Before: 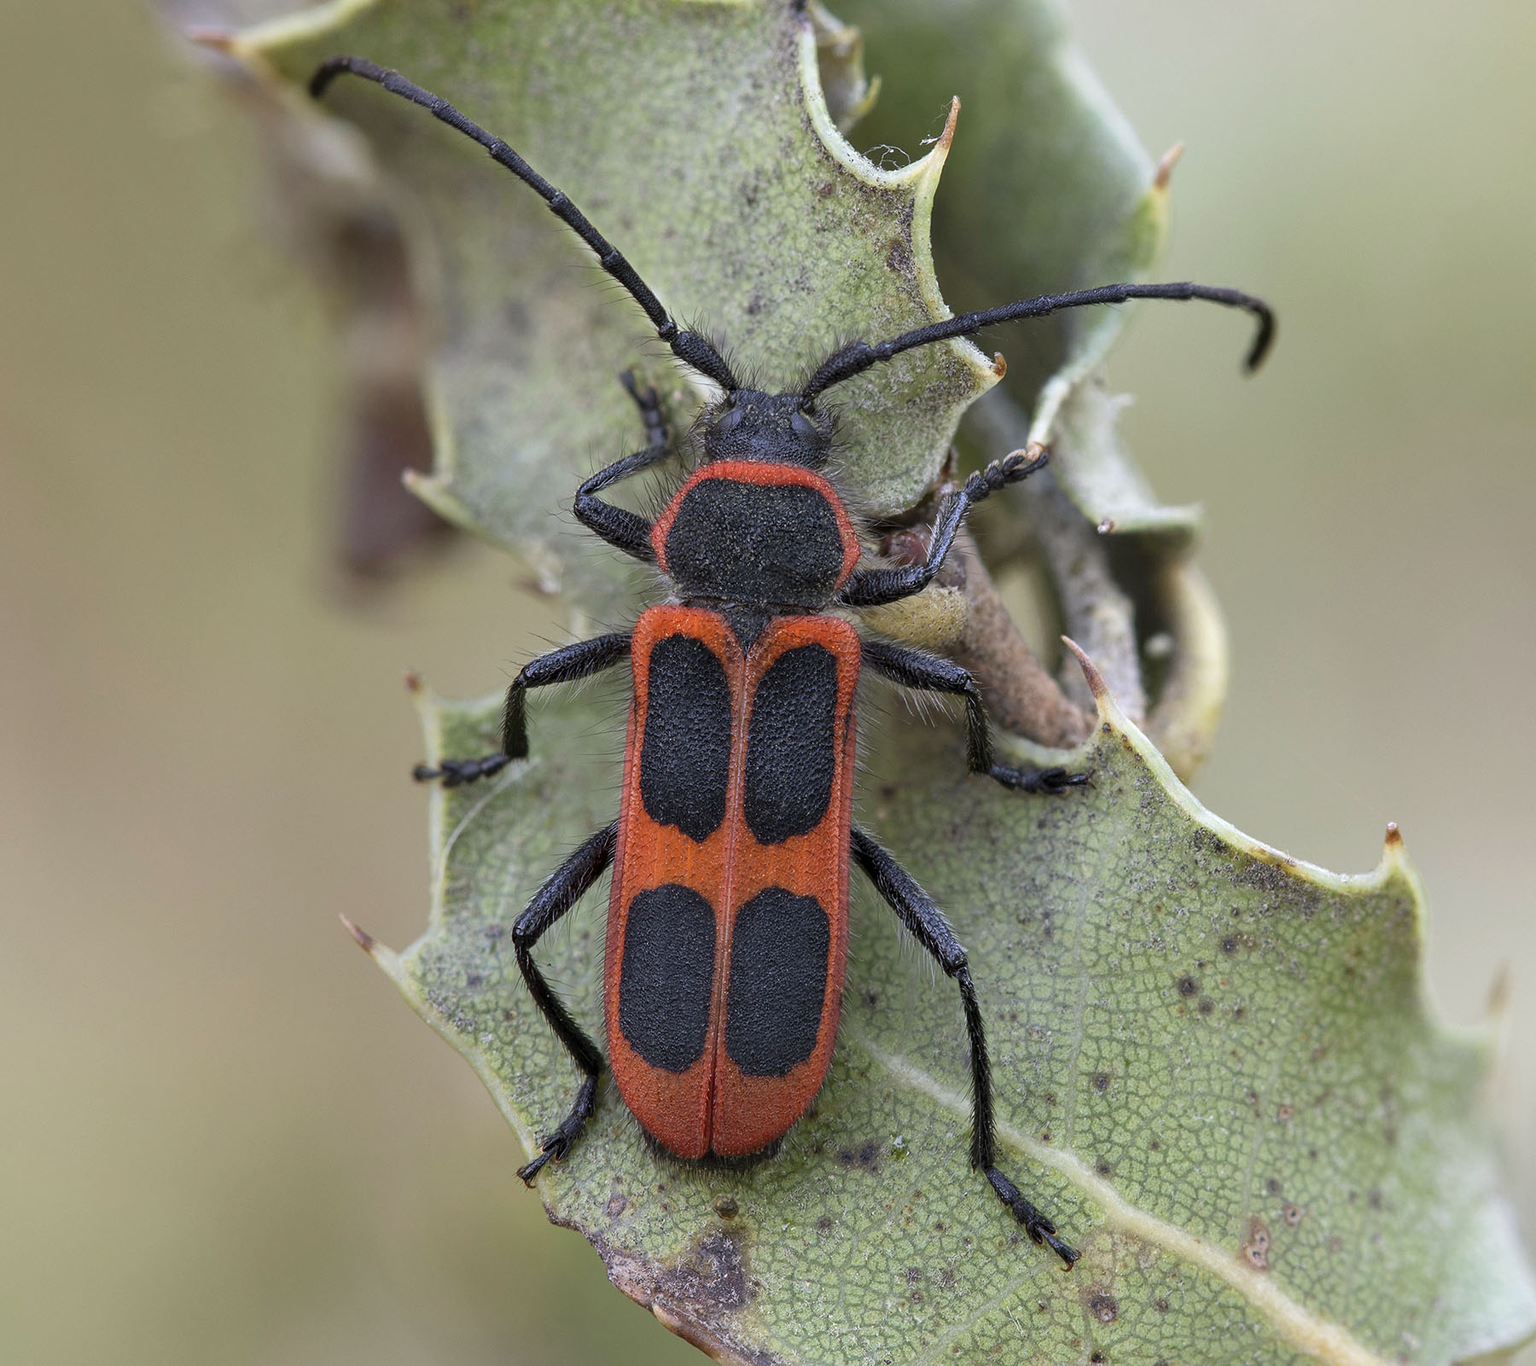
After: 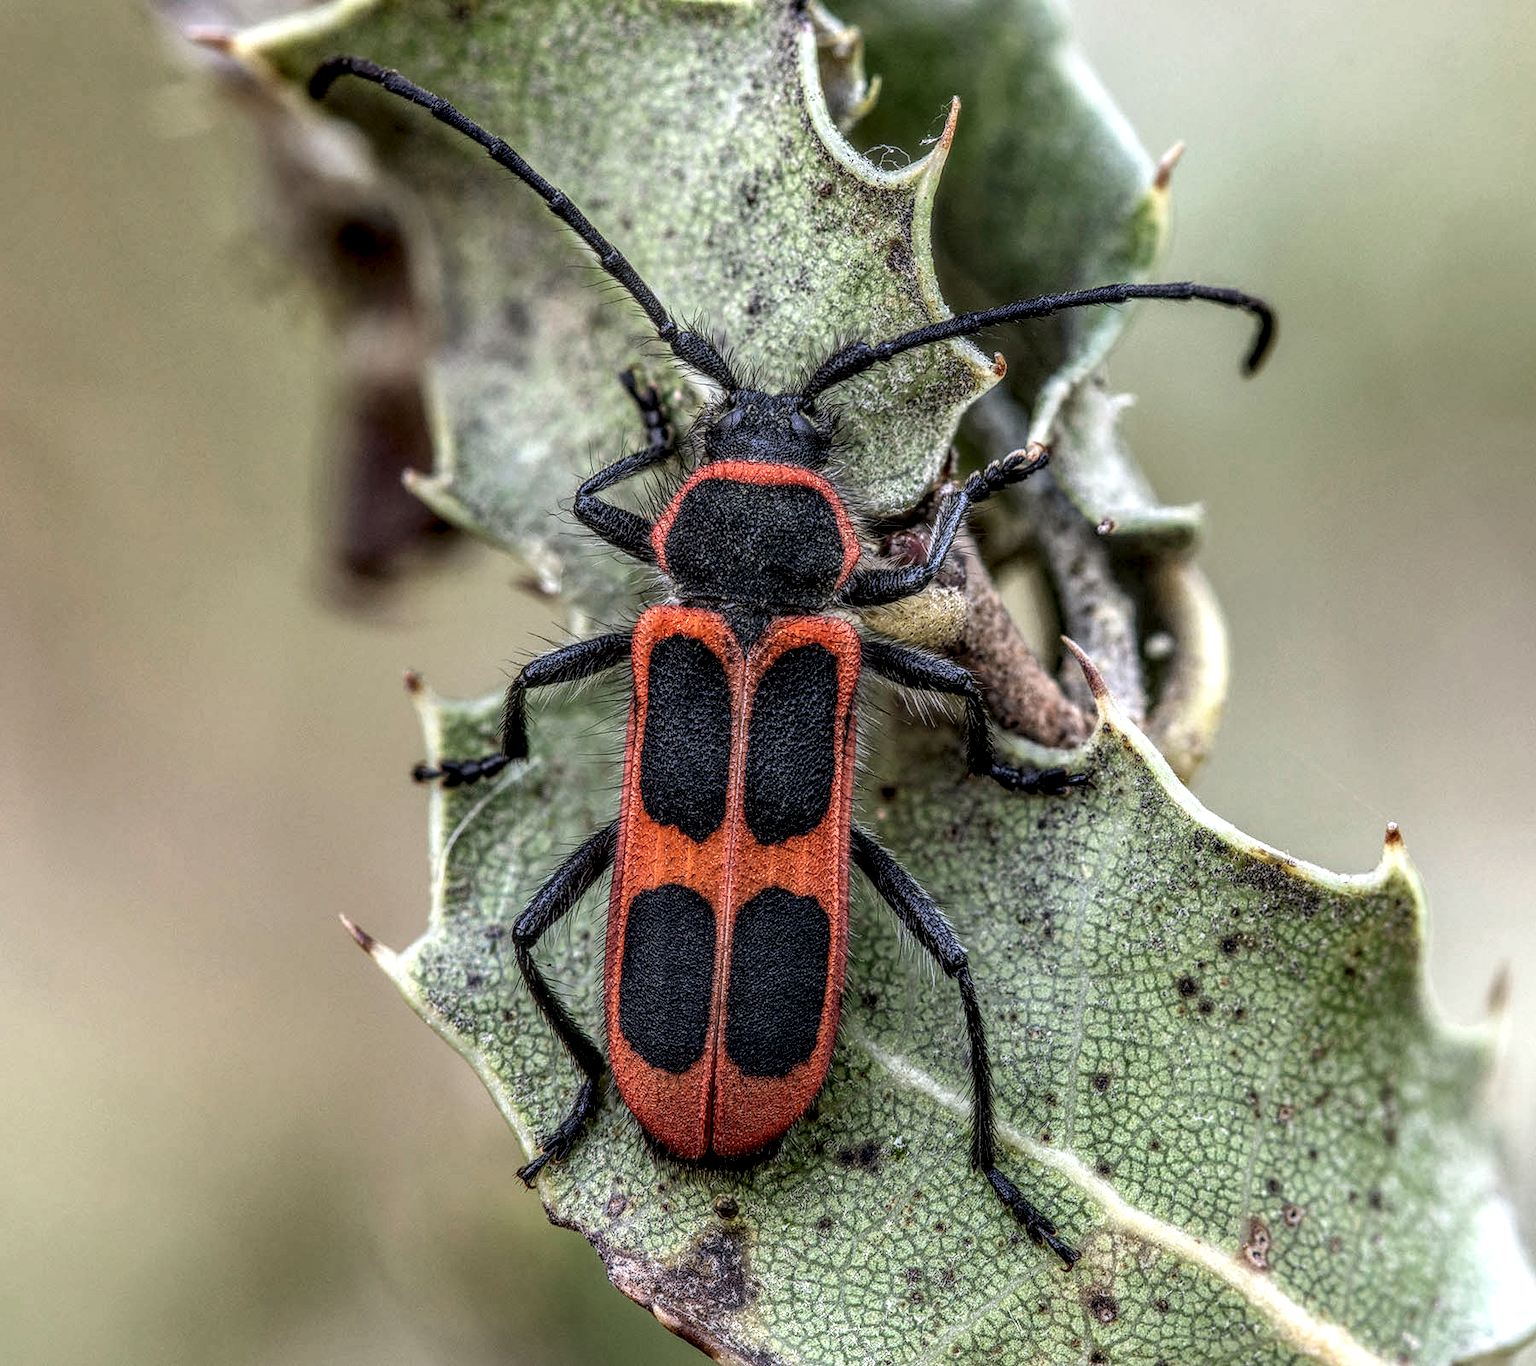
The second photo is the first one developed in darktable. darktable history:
haze removal: strength -0.1, adaptive false
local contrast: highlights 0%, shadows 0%, detail 300%, midtone range 0.3
